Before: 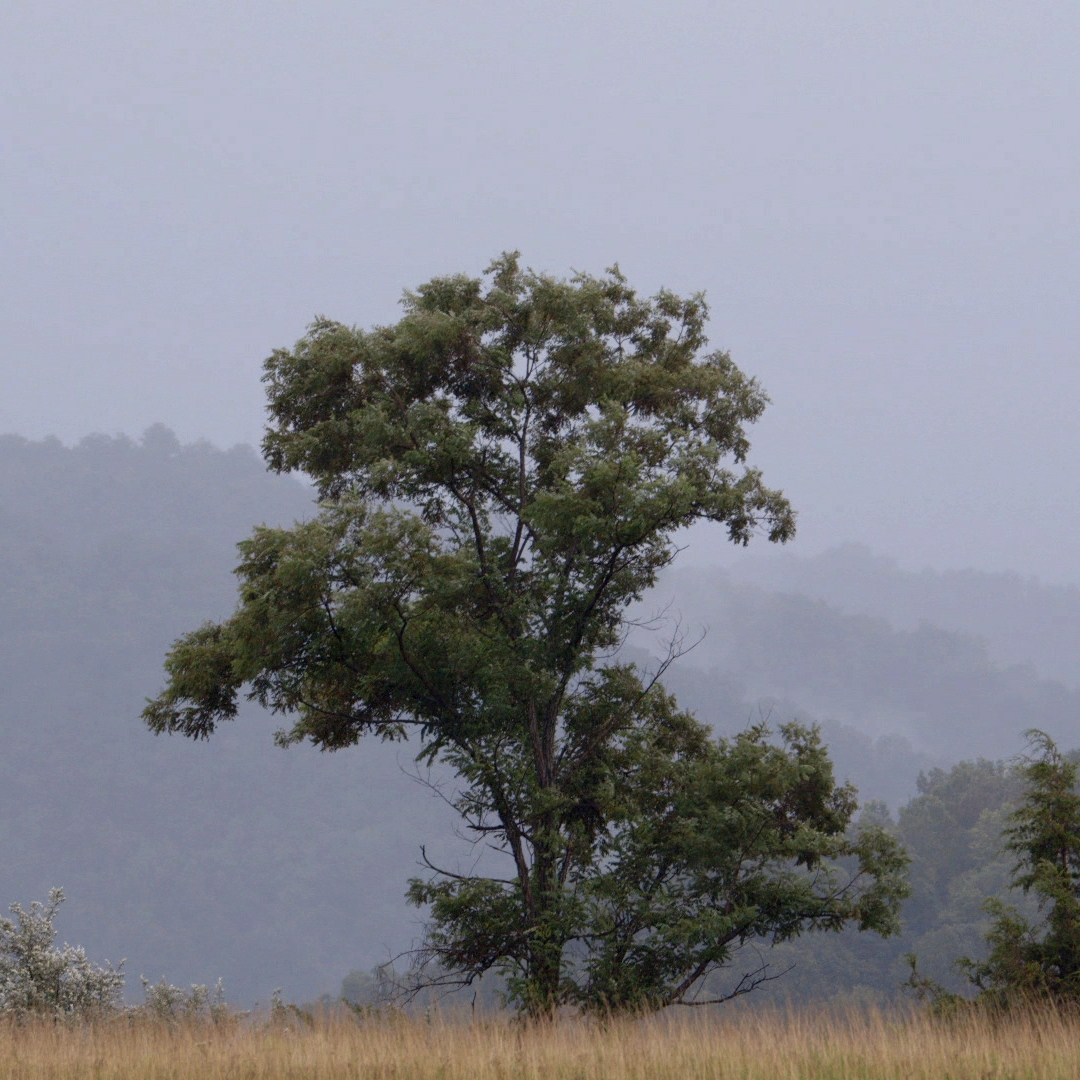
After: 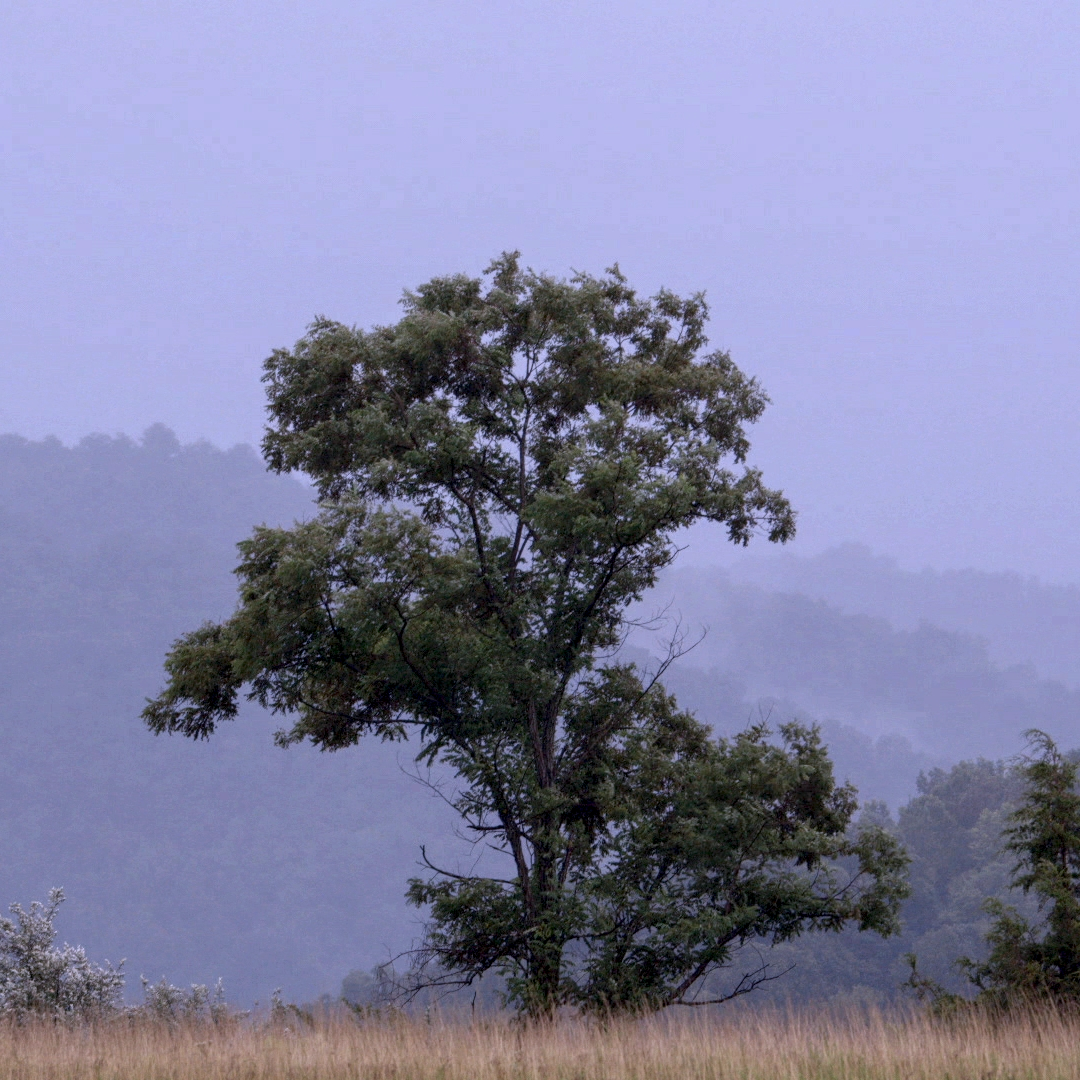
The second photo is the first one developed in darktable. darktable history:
local contrast: detail 130%
color calibration: illuminant custom, x 0.367, y 0.392, temperature 4434.13 K
